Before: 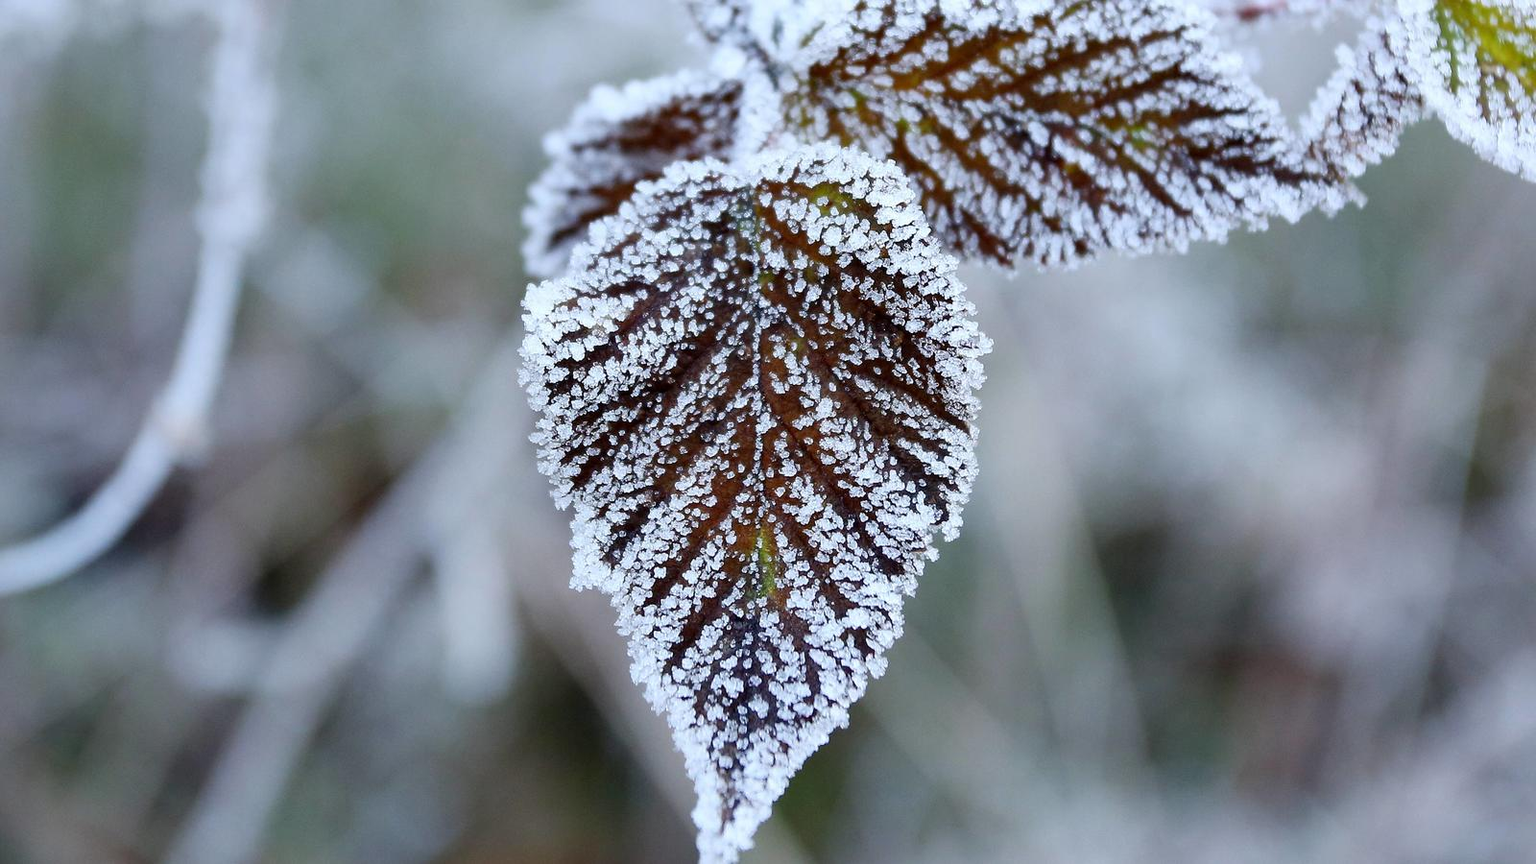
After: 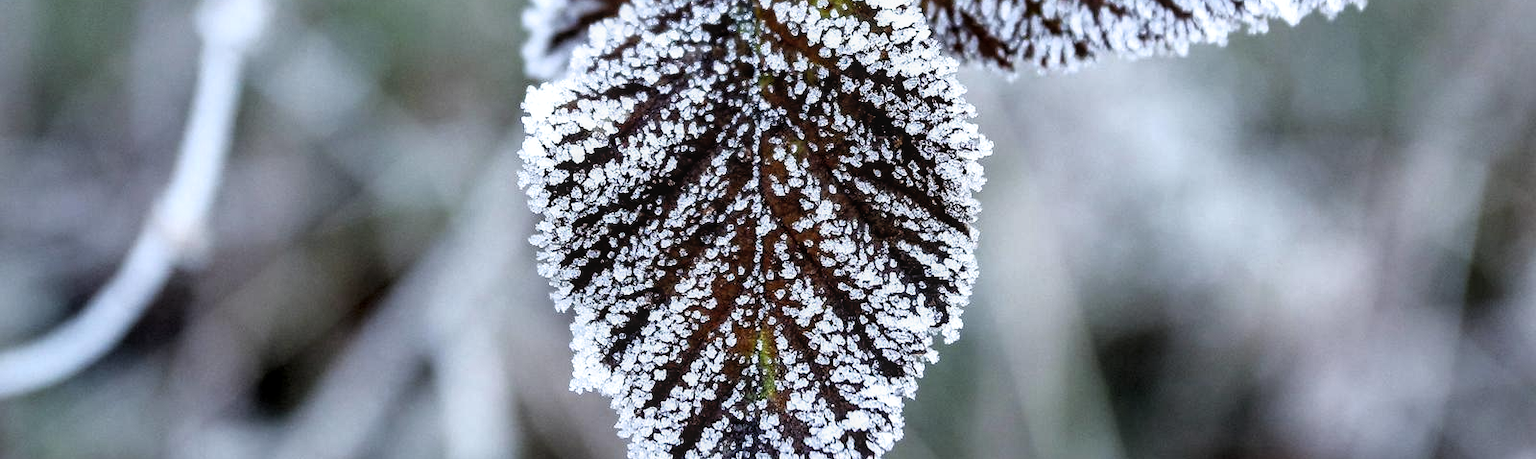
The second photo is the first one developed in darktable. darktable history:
local contrast: on, module defaults
crop and rotate: top 22.982%, bottom 23.782%
filmic rgb: black relative exposure -8.18 EV, white relative exposure 2.2 EV, threshold 5.99 EV, target white luminance 99.922%, hardness 7.16, latitude 75.13%, contrast 1.32, highlights saturation mix -2.98%, shadows ↔ highlights balance 30.21%, enable highlight reconstruction true
